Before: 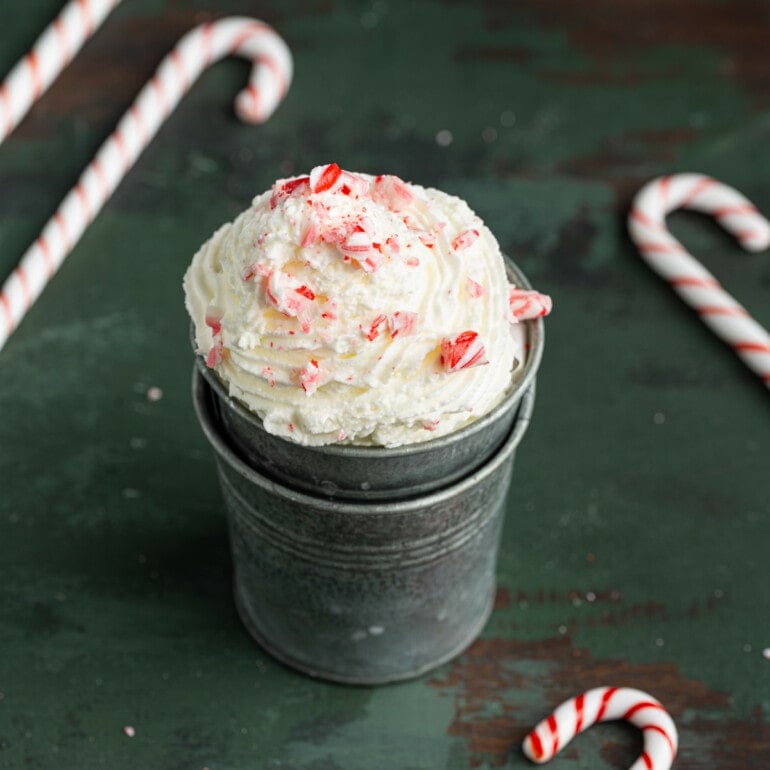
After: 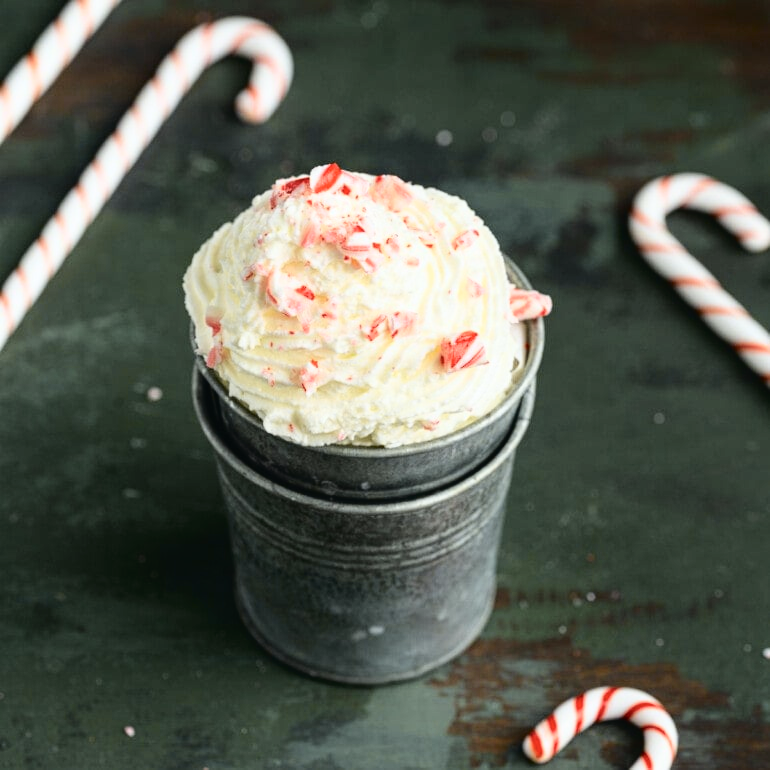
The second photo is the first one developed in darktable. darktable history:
tone curve: curves: ch0 [(0, 0.023) (0.087, 0.065) (0.184, 0.168) (0.45, 0.54) (0.57, 0.683) (0.722, 0.825) (0.877, 0.948) (1, 1)]; ch1 [(0, 0) (0.388, 0.369) (0.44, 0.45) (0.495, 0.491) (0.534, 0.528) (0.657, 0.655) (1, 1)]; ch2 [(0, 0) (0.353, 0.317) (0.408, 0.427) (0.5, 0.497) (0.534, 0.544) (0.576, 0.605) (0.625, 0.631) (1, 1)], color space Lab, independent channels, preserve colors none
